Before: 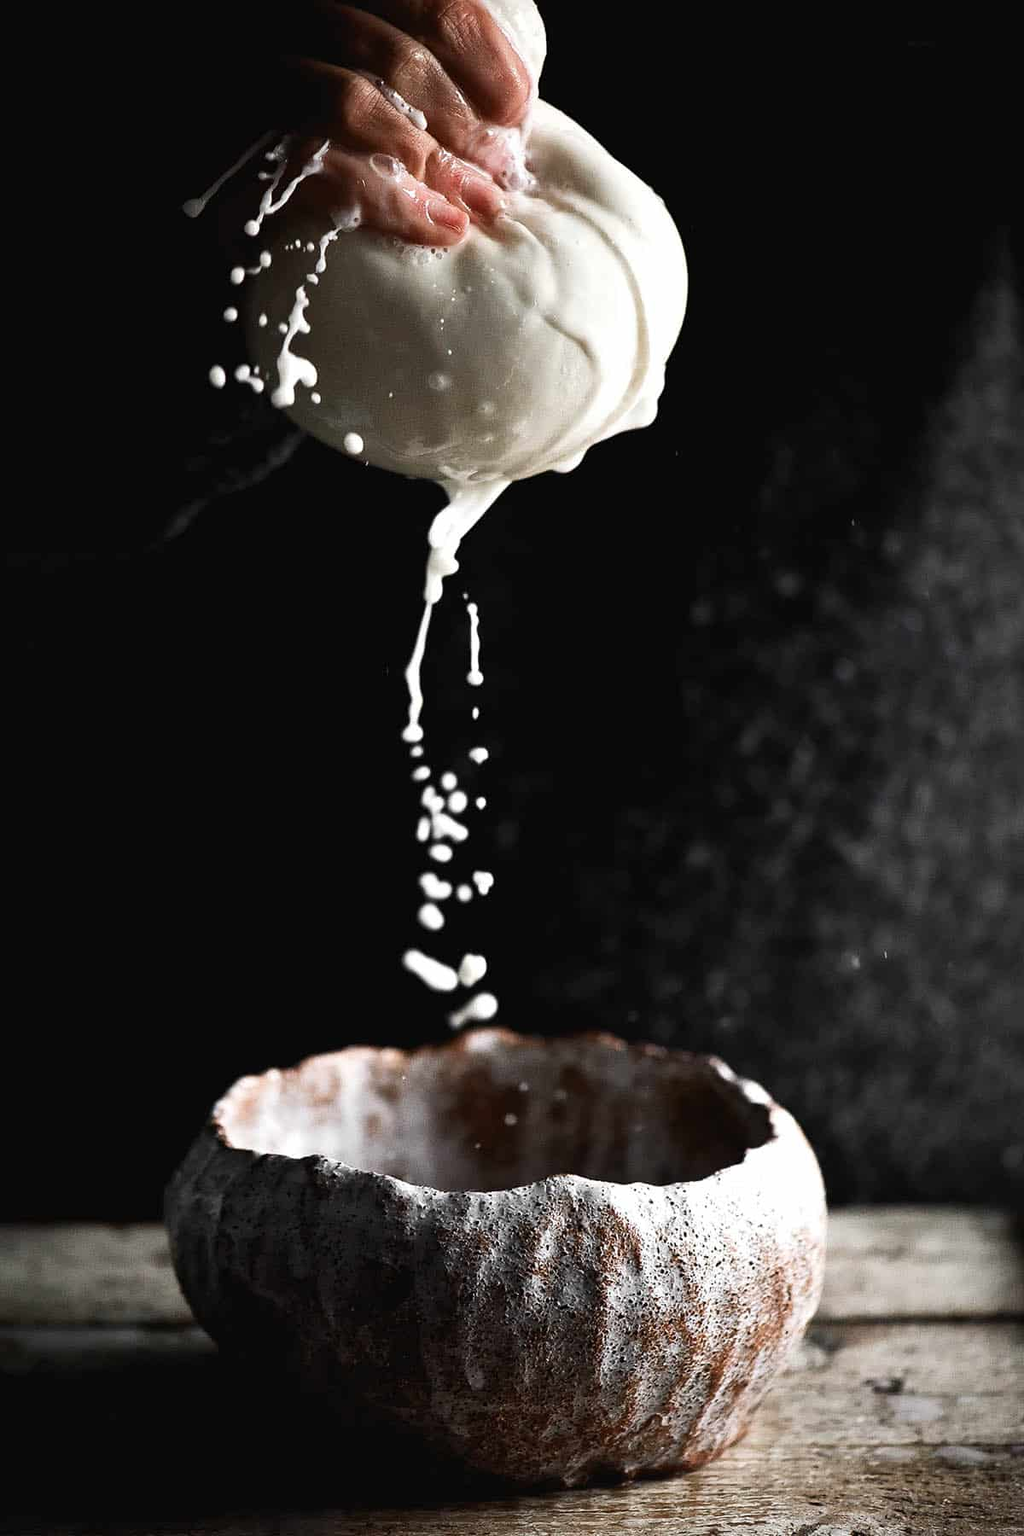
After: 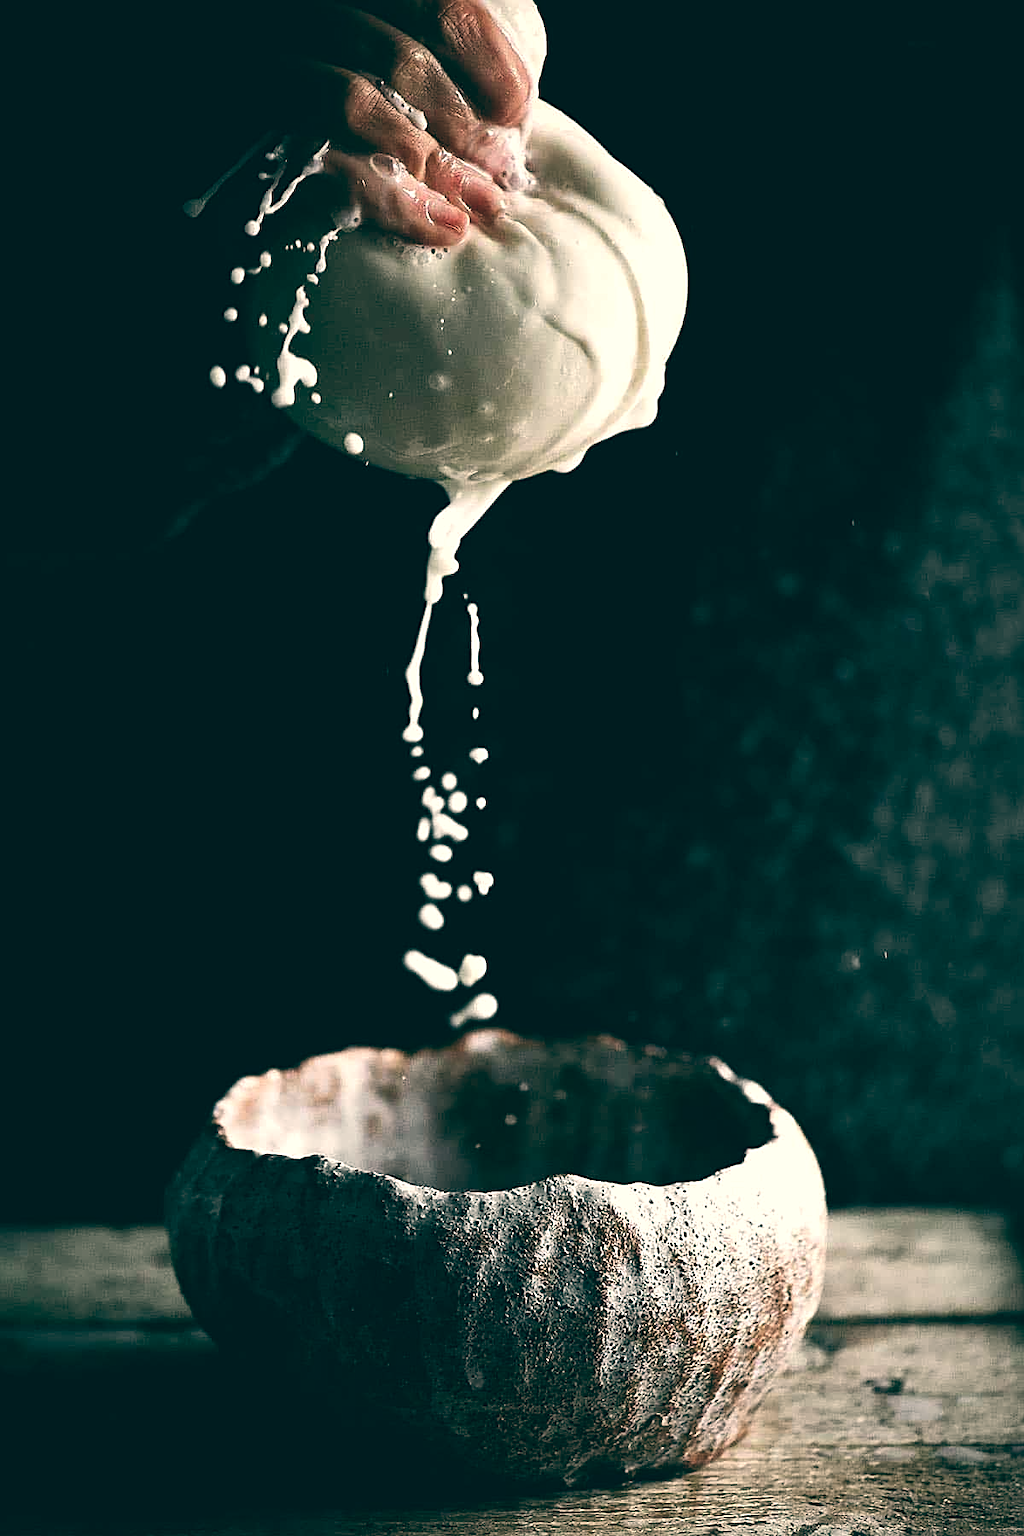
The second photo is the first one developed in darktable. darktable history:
sharpen: on, module defaults
color balance: lift [1.005, 0.99, 1.007, 1.01], gamma [1, 0.979, 1.011, 1.021], gain [0.923, 1.098, 1.025, 0.902], input saturation 90.45%, contrast 7.73%, output saturation 105.91%
